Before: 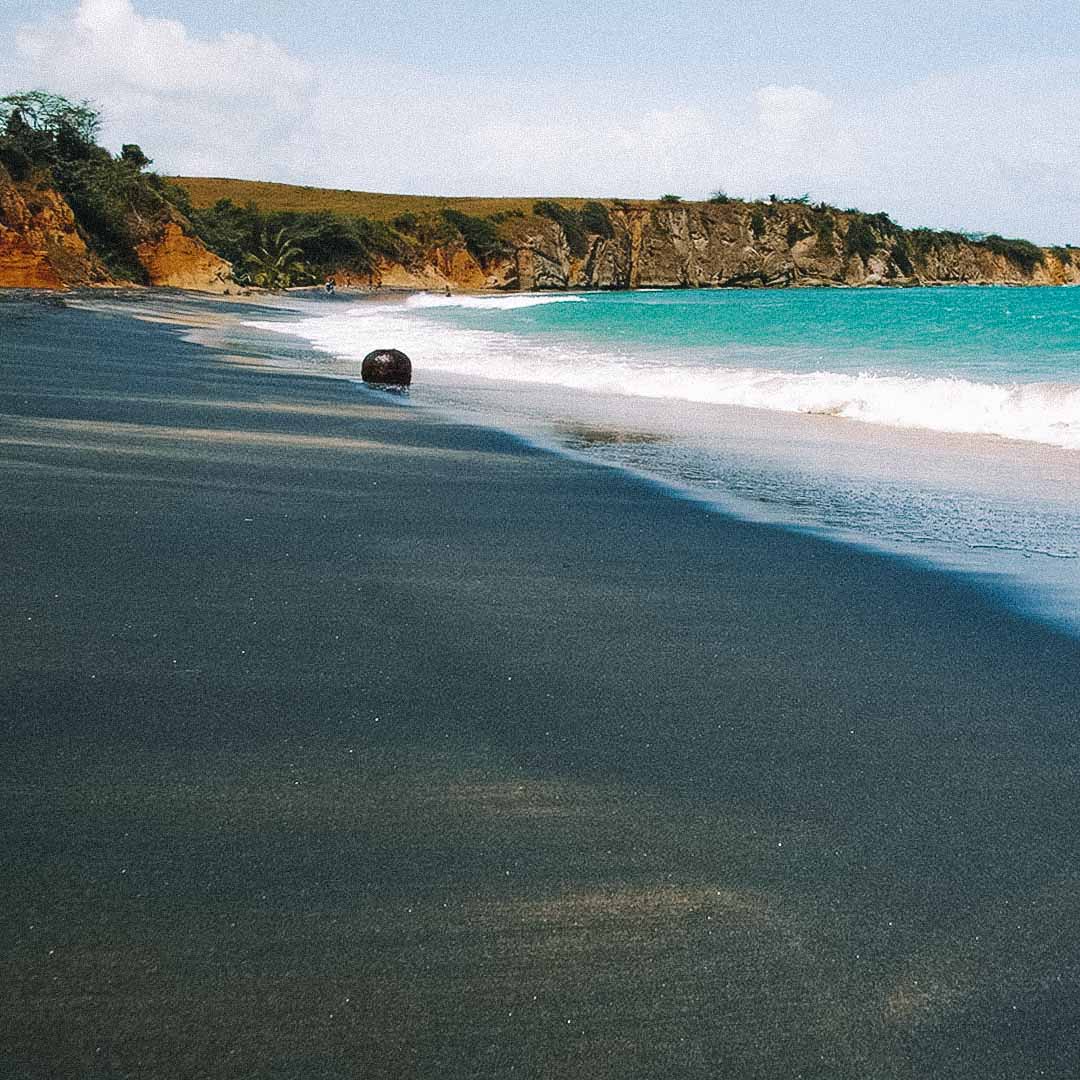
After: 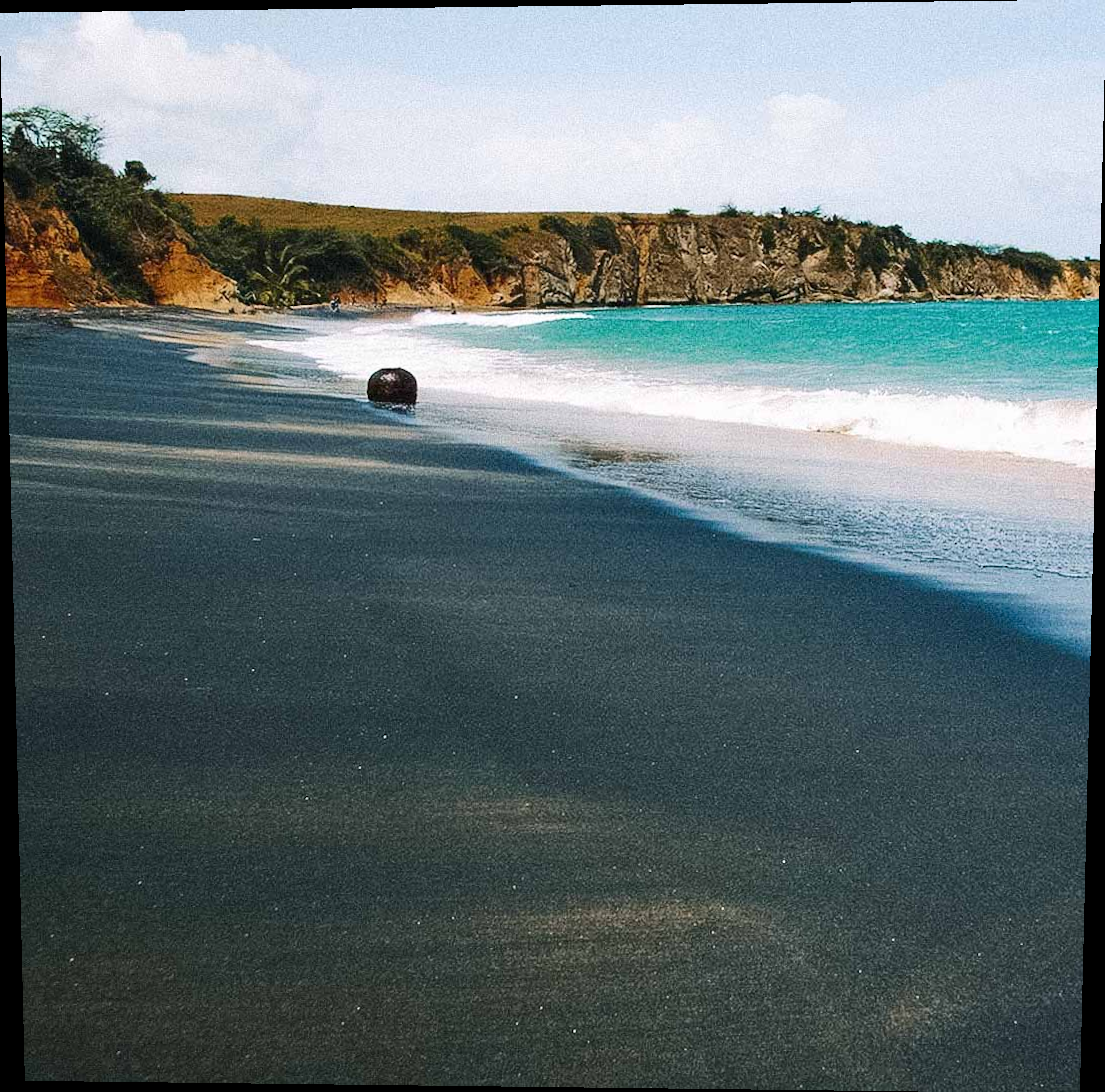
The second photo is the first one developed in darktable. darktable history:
rotate and perspective: lens shift (vertical) 0.048, lens shift (horizontal) -0.024, automatic cropping off
contrast brightness saturation: contrast 0.14
